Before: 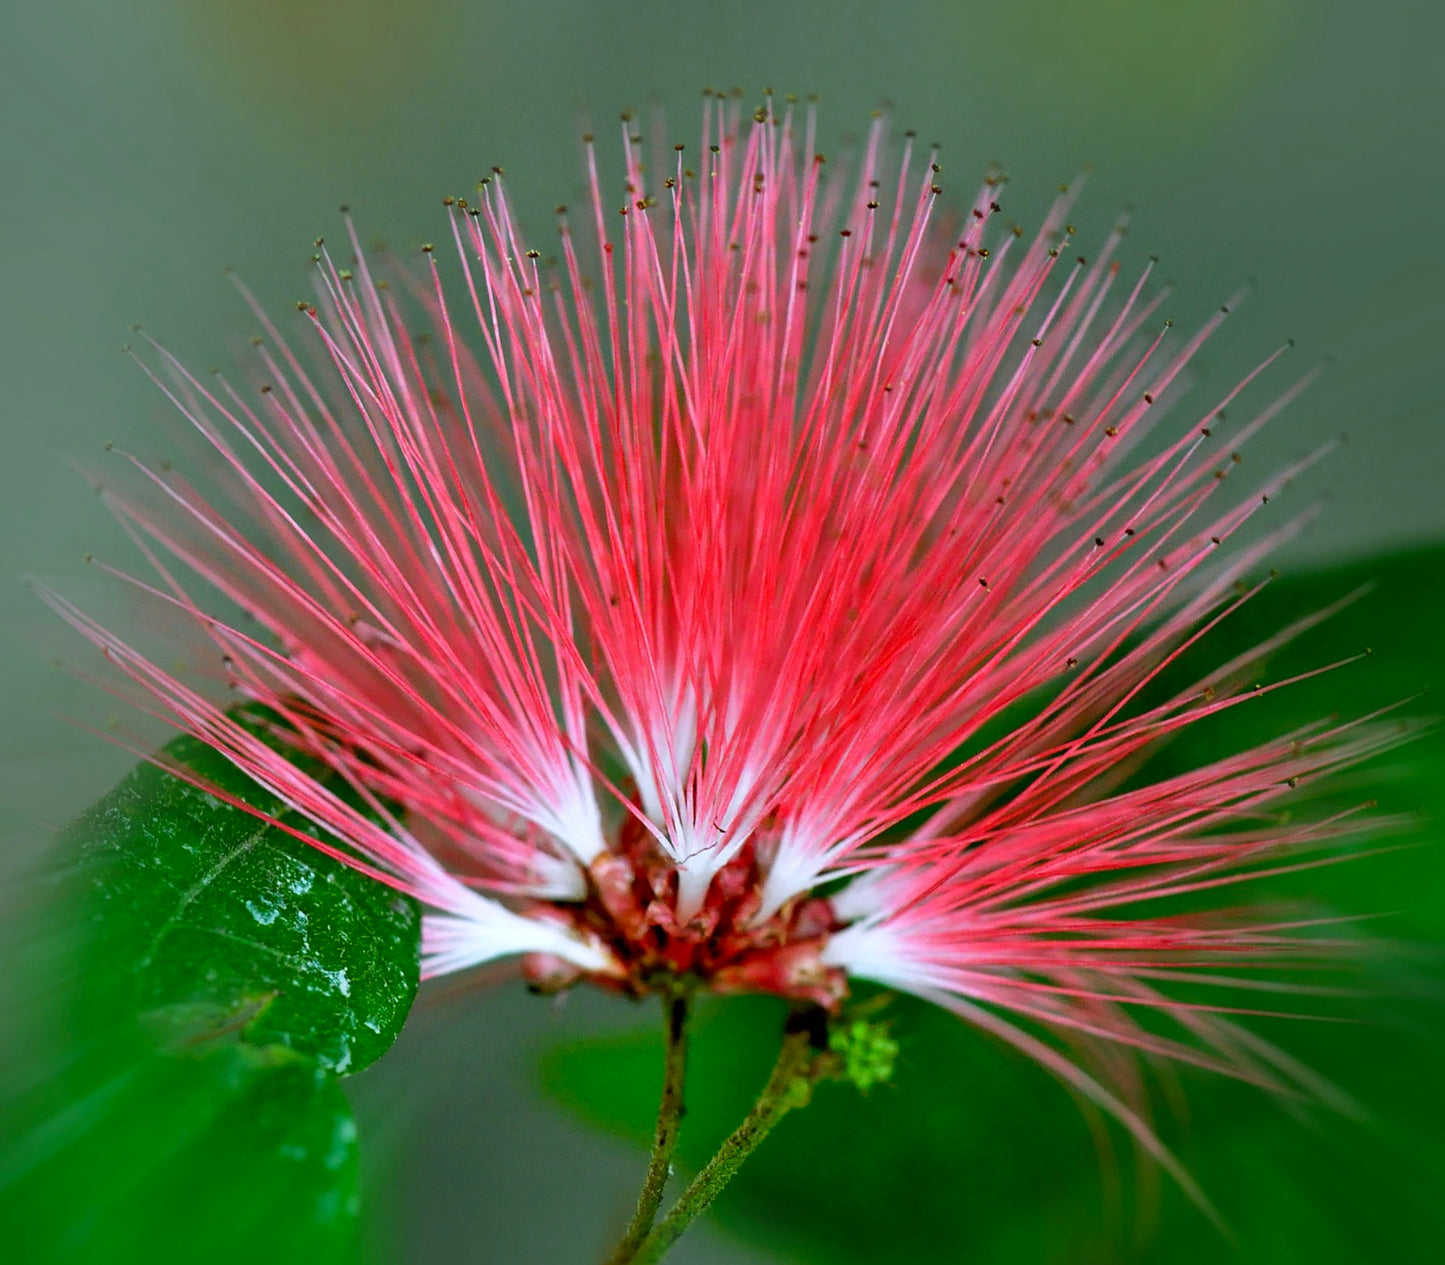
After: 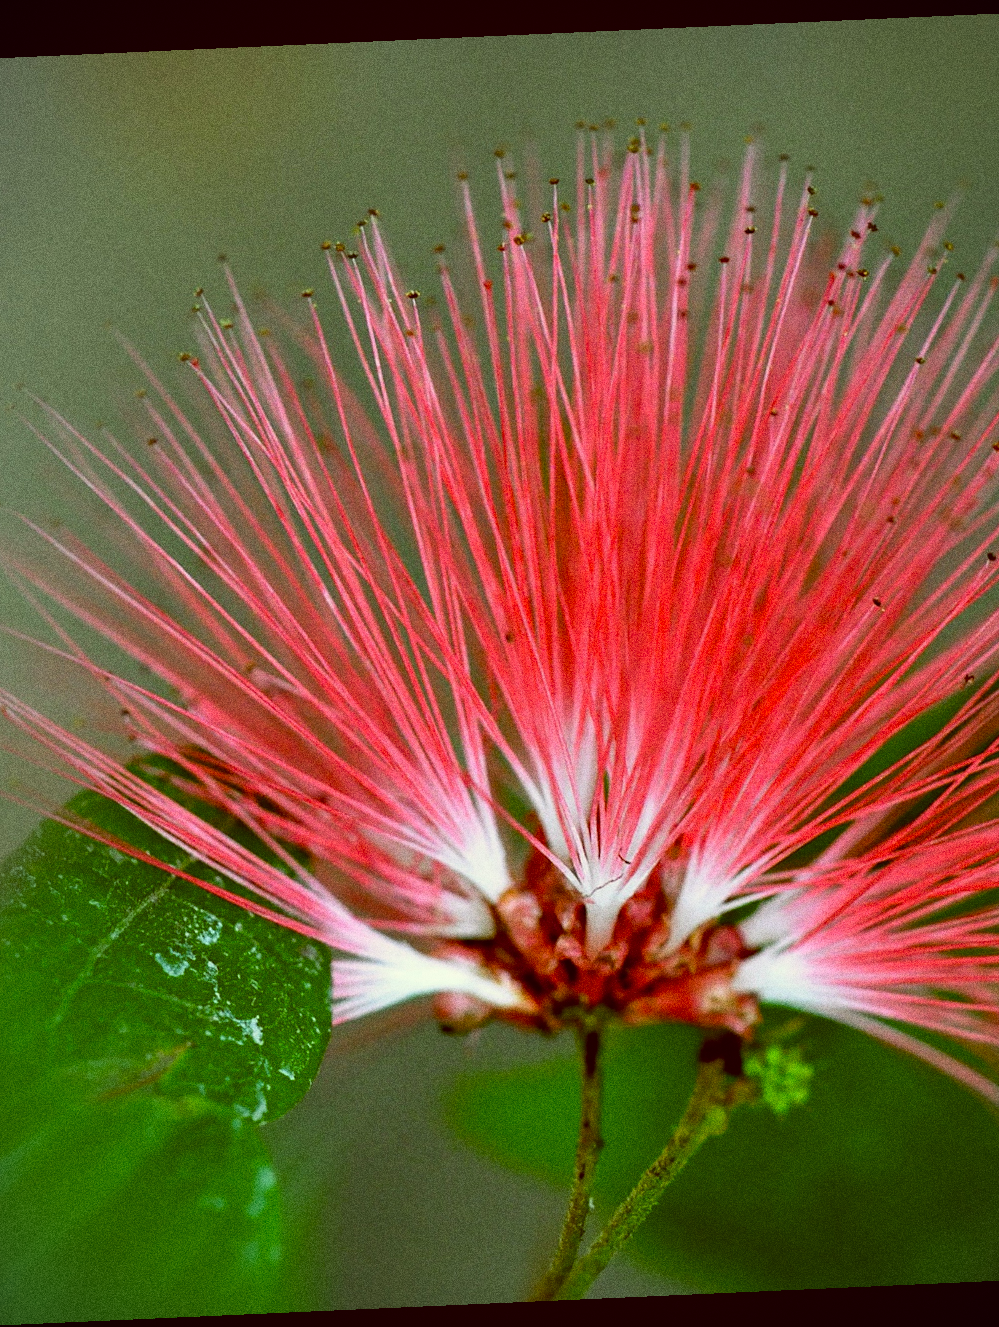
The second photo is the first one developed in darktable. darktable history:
crop and rotate: left 8.786%, right 24.548%
white balance: emerald 1
vignetting: fall-off start 91.19%
grain: coarseness 0.09 ISO, strength 40%
color balance: lift [1.001, 1.007, 1, 0.993], gamma [1.023, 1.026, 1.01, 0.974], gain [0.964, 1.059, 1.073, 0.927]
rotate and perspective: rotation -2.56°, automatic cropping off
shadows and highlights: radius 93.07, shadows -14.46, white point adjustment 0.23, highlights 31.48, compress 48.23%, highlights color adjustment 52.79%, soften with gaussian
